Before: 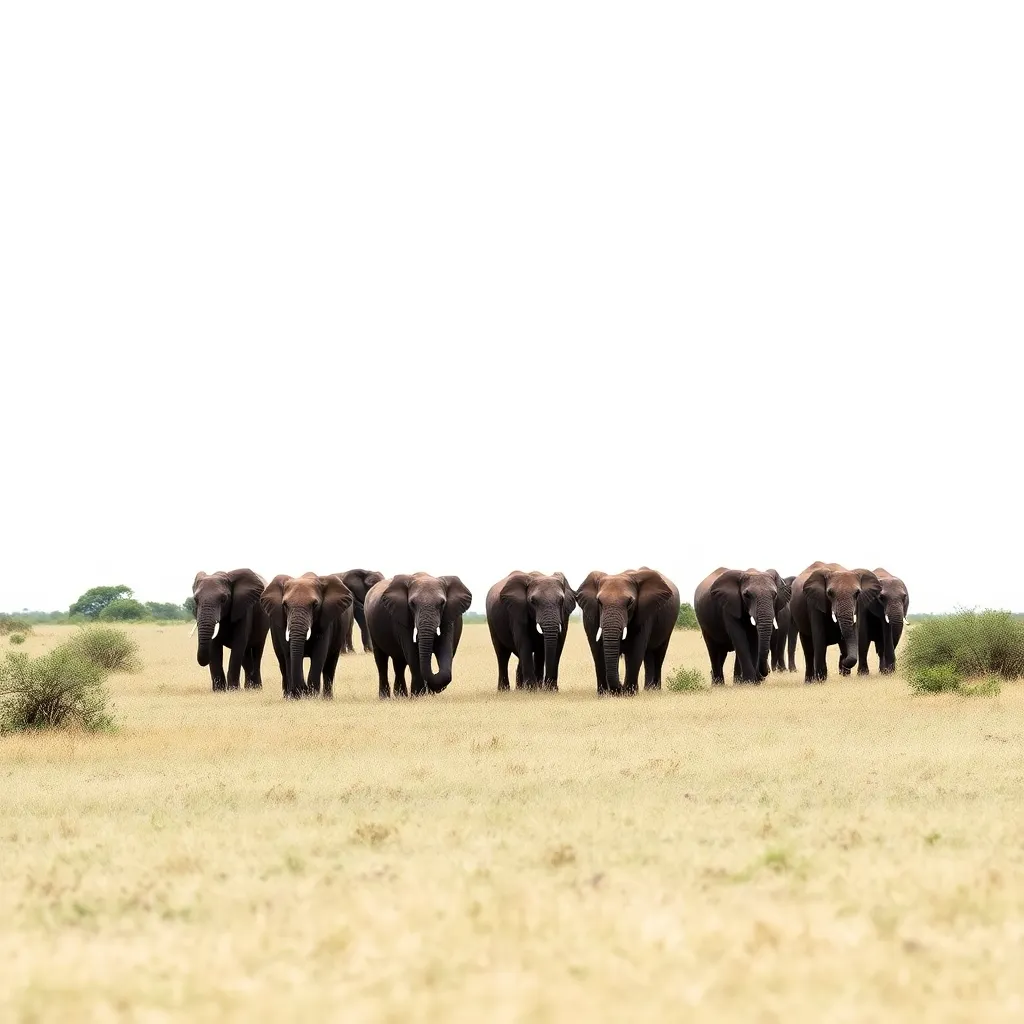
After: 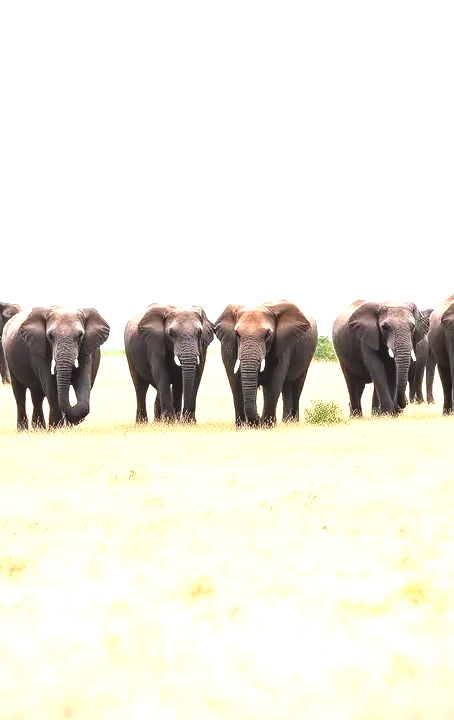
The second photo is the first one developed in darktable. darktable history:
crop: left 35.432%, top 26.233%, right 20.145%, bottom 3.432%
exposure: black level correction 0, exposure 1.1 EV, compensate highlight preservation false
local contrast: on, module defaults
vignetting: on, module defaults
